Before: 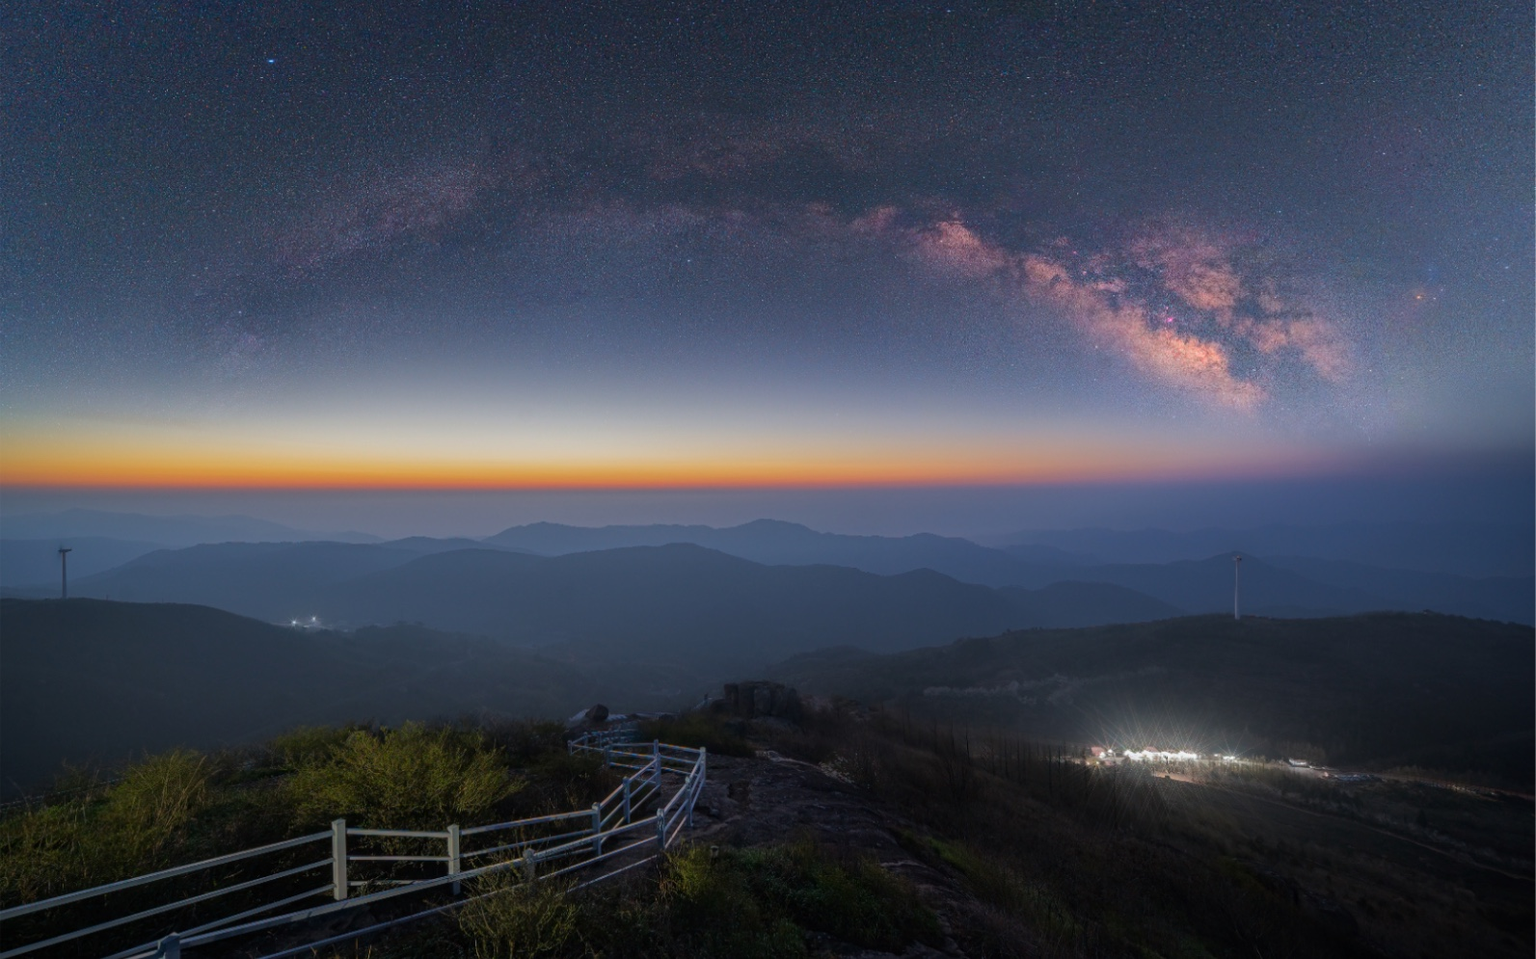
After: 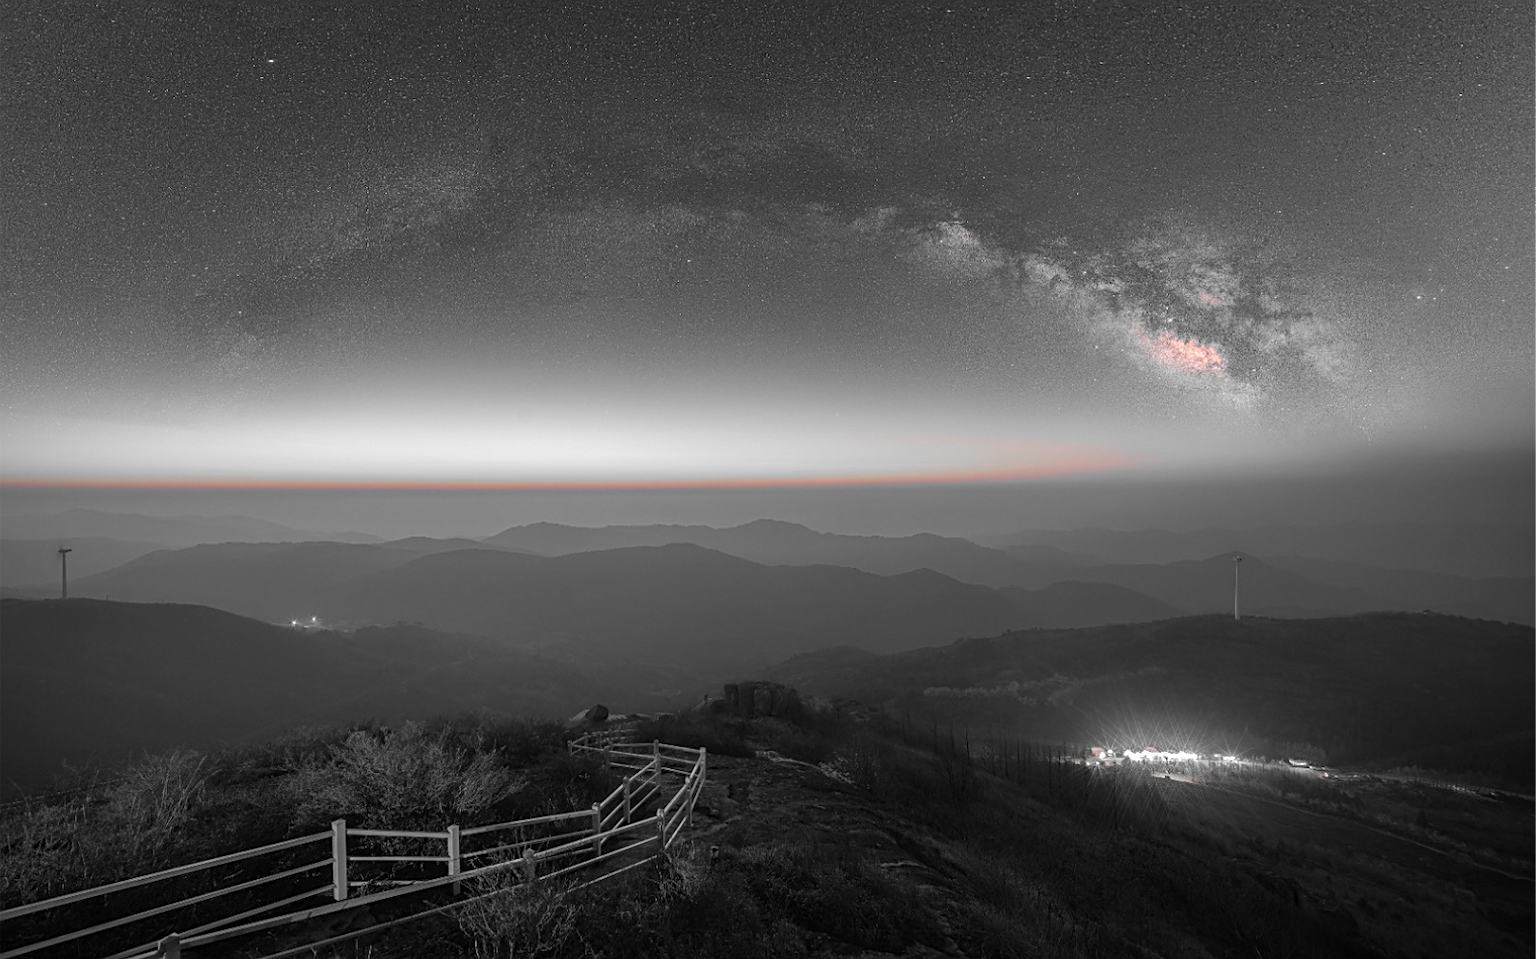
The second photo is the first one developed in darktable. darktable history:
color zones: curves: ch1 [(0, 0.006) (0.094, 0.285) (0.171, 0.001) (0.429, 0.001) (0.571, 0.003) (0.714, 0.004) (0.857, 0.004) (1, 0.006)]
sharpen: on, module defaults
exposure: exposure 0.52 EV, compensate highlight preservation false
